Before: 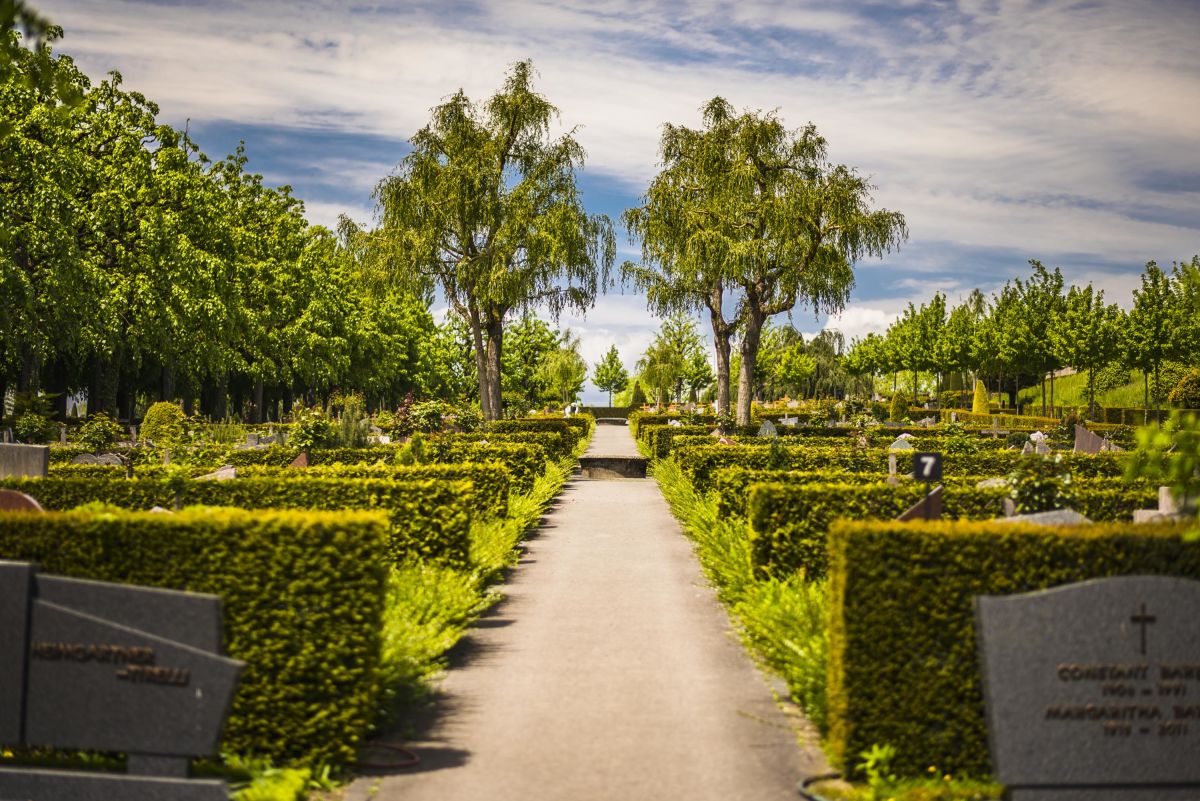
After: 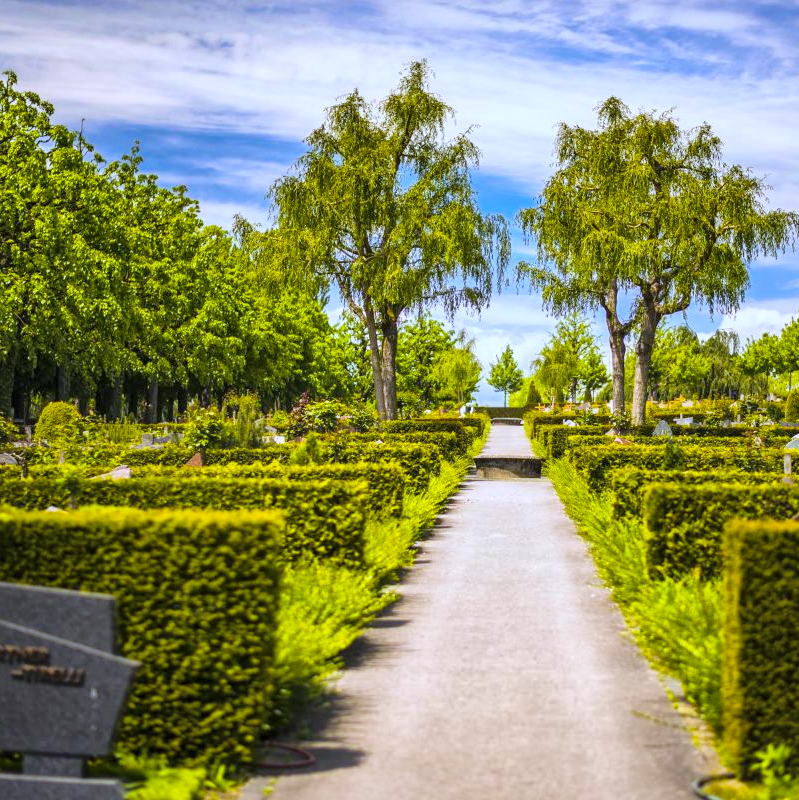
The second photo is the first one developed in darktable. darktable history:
global tonemap: drago (1, 100), detail 1
white balance: red 0.948, green 1.02, blue 1.176
crop and rotate: left 8.786%, right 24.548%
color balance rgb: linear chroma grading › global chroma 15%, perceptual saturation grading › global saturation 30%
